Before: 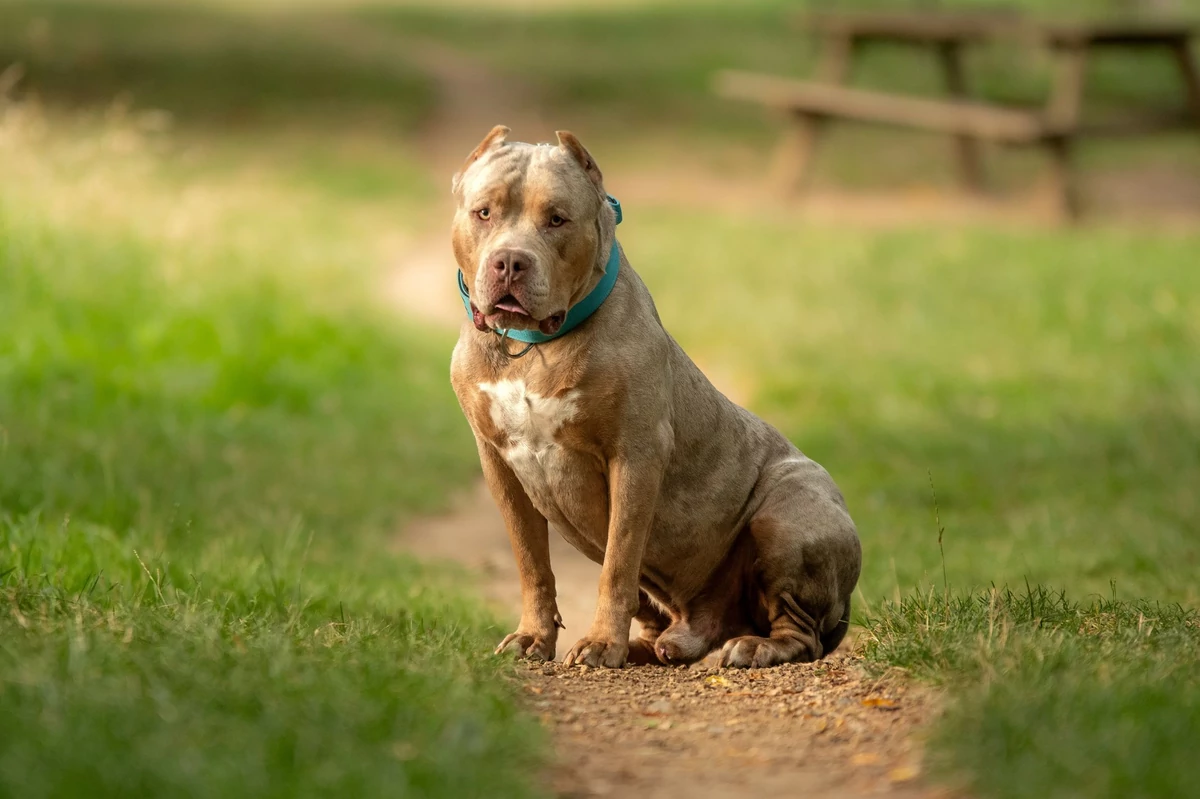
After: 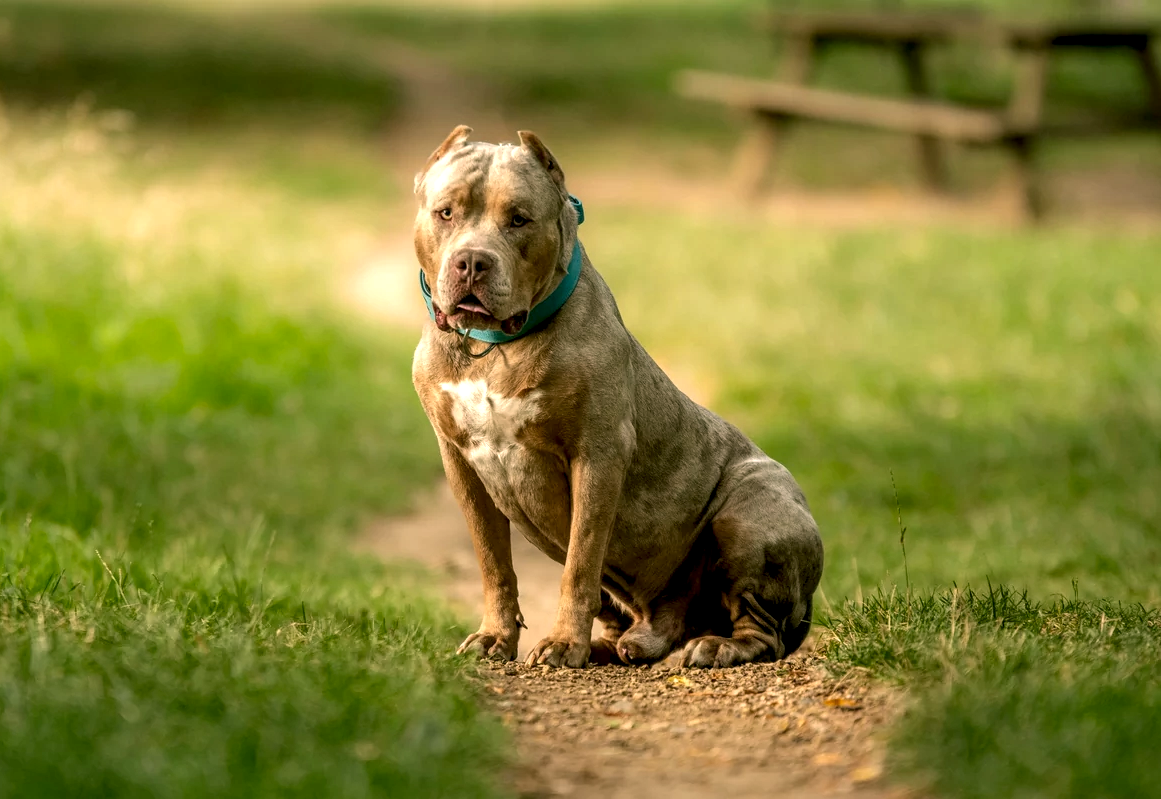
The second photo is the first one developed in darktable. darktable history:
color correction: highlights a* 4.37, highlights b* 4.98, shadows a* -7.44, shadows b* 4.77
crop and rotate: left 3.244%
local contrast: detail 156%
shadows and highlights: radius 125.02, shadows 21.19, highlights -21.61, shadows color adjustment 97.67%, low approximation 0.01
